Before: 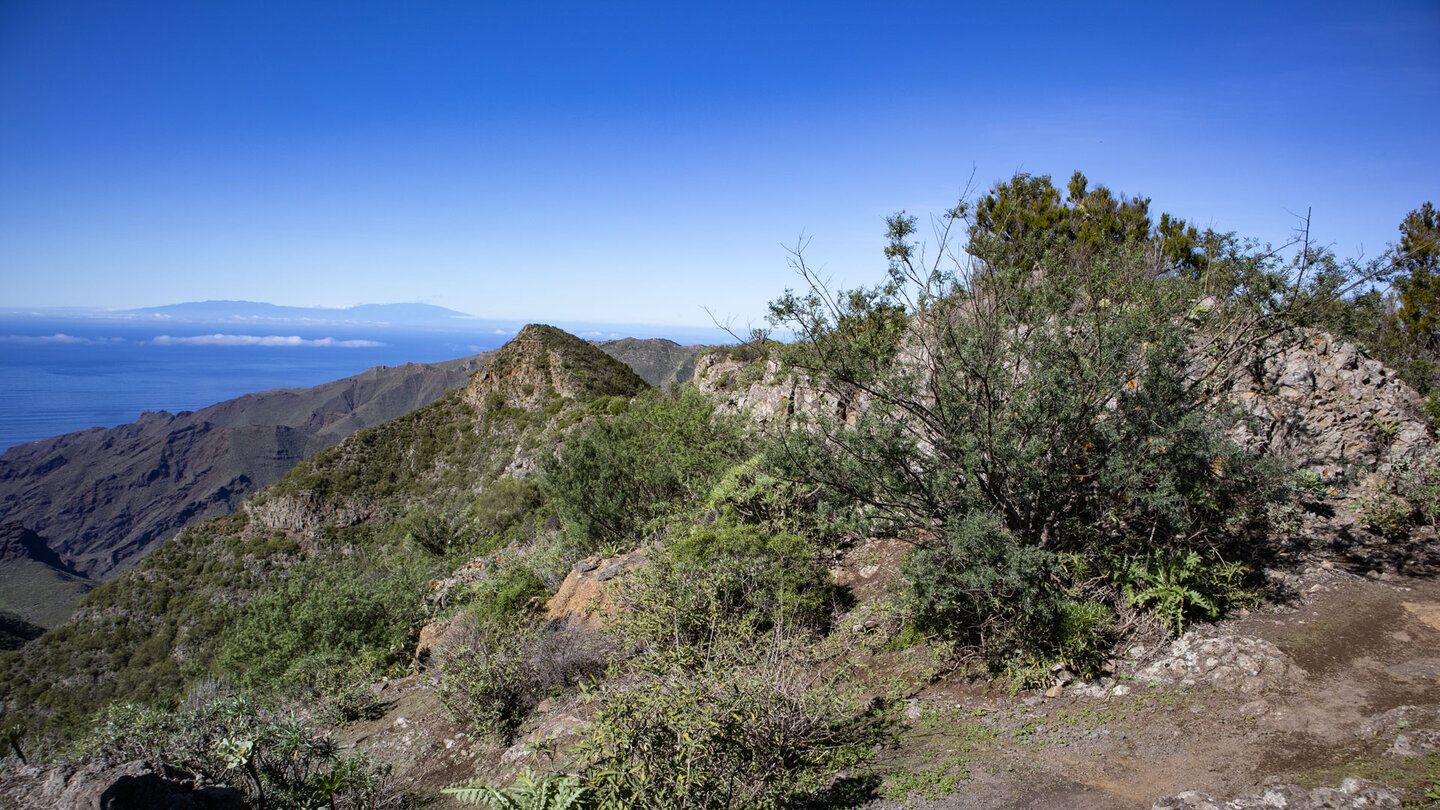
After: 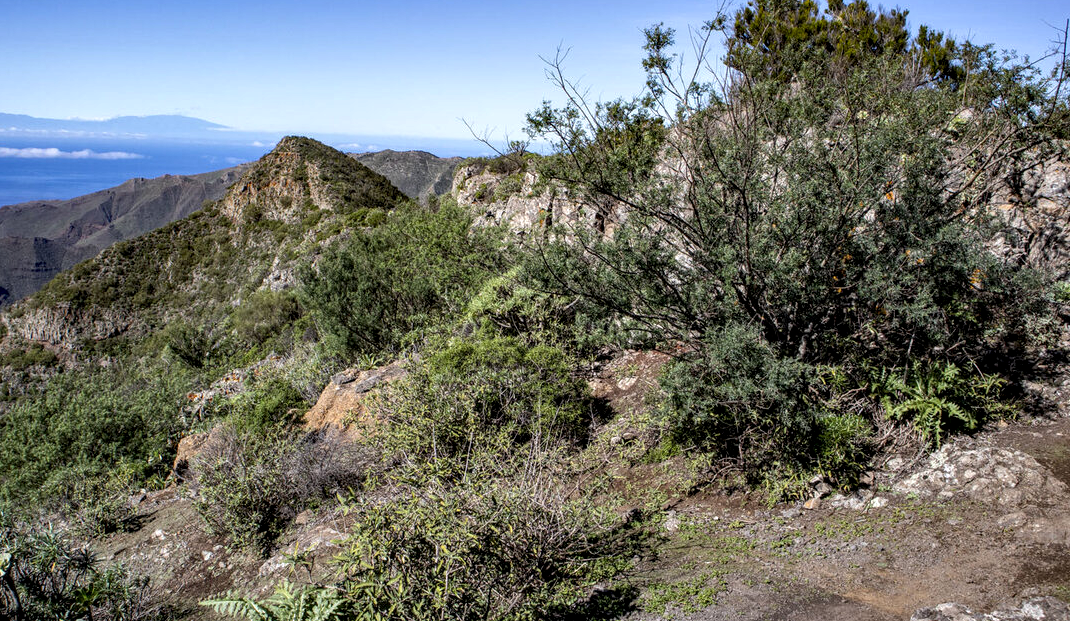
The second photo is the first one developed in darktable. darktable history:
contrast equalizer: y [[0.6 ×6], [0.55 ×6], [0 ×6], [0 ×6], [0 ×6]], mix 0.362
local contrast: on, module defaults
crop: left 16.828%, top 23.326%, right 8.859%
